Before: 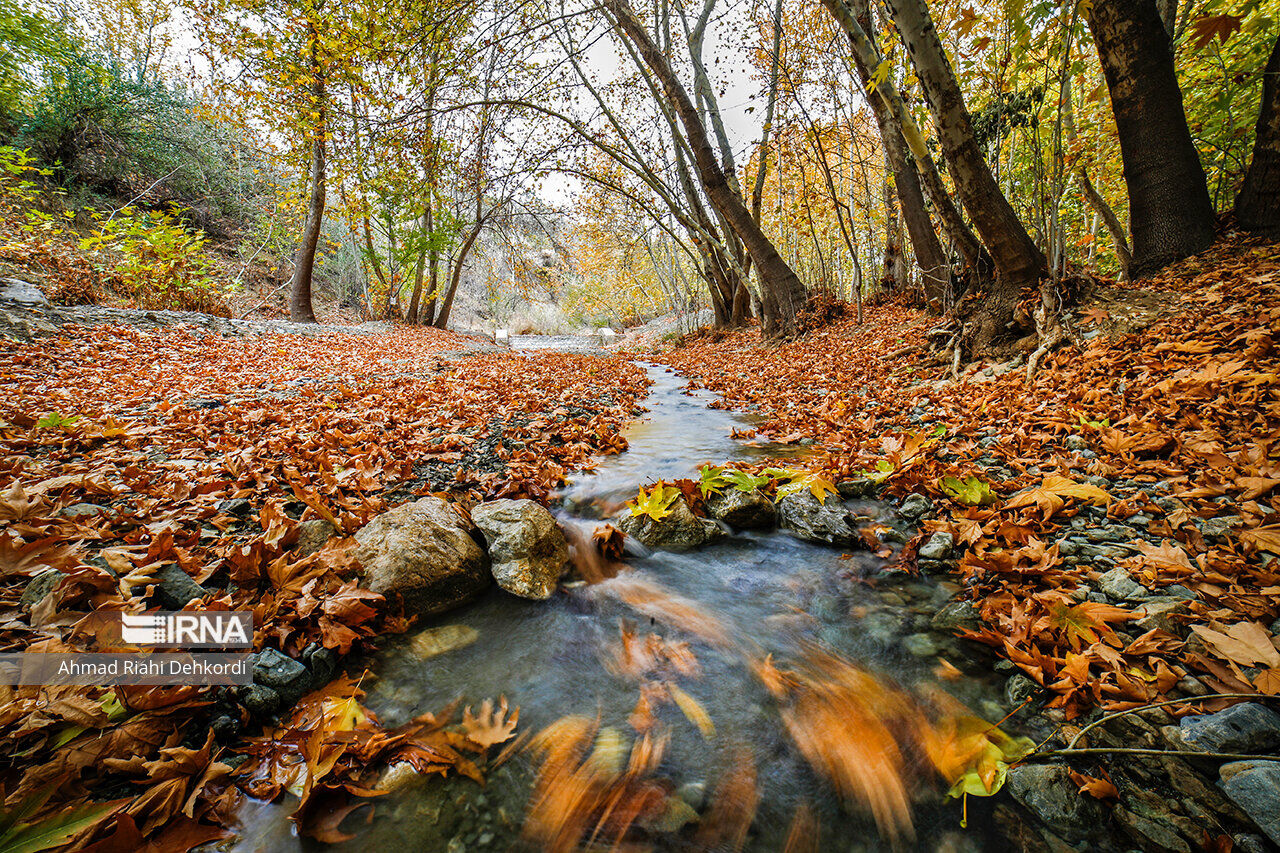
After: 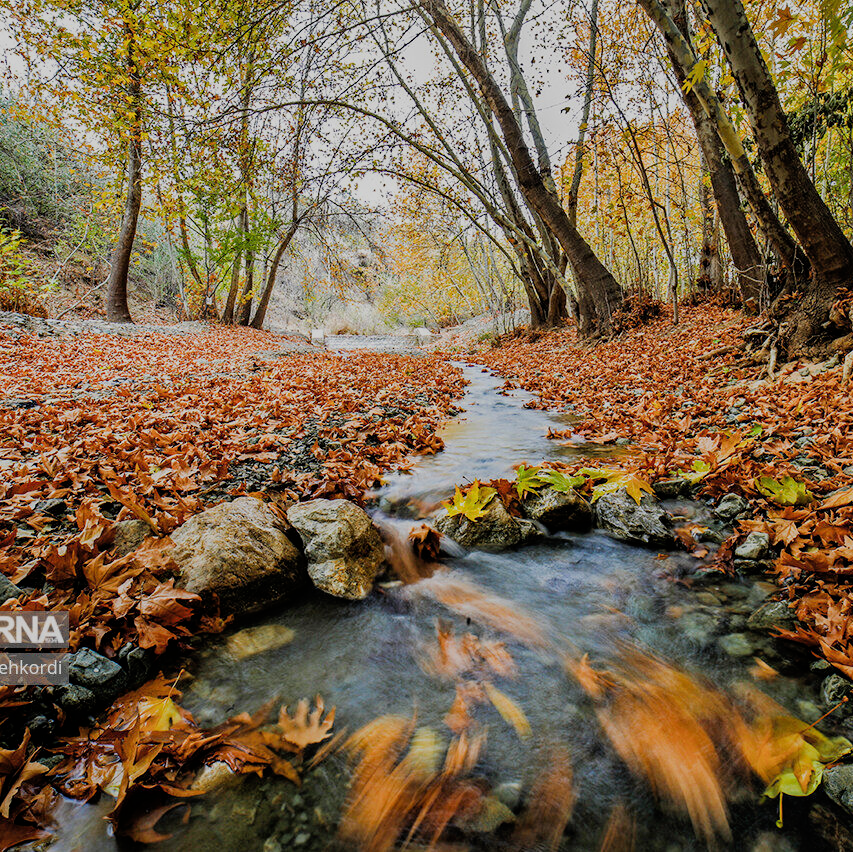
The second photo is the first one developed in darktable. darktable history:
shadows and highlights: shadows 25, highlights -25
crop and rotate: left 14.436%, right 18.898%
filmic rgb: black relative exposure -7.65 EV, white relative exposure 4.56 EV, hardness 3.61
